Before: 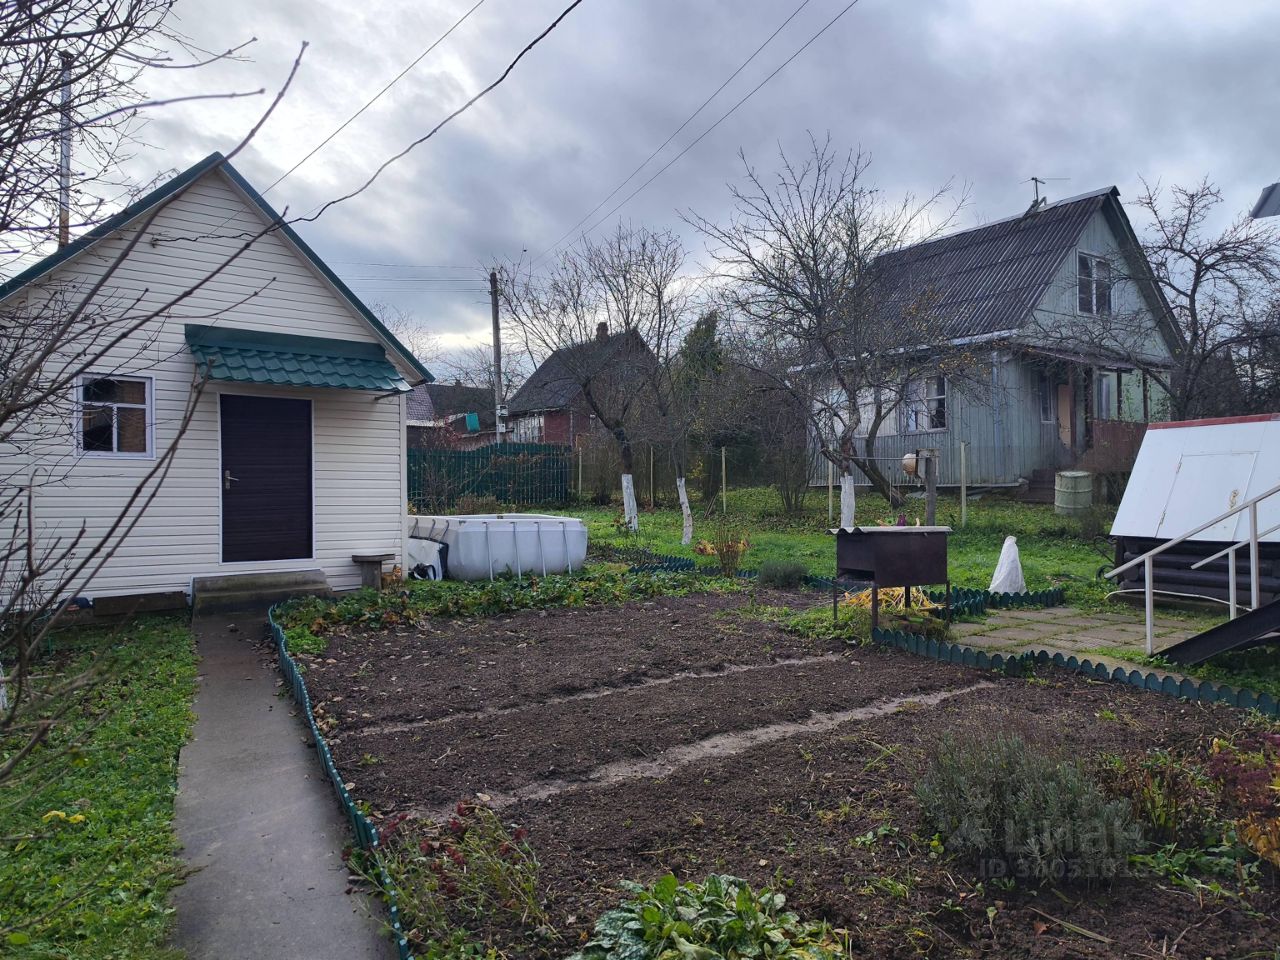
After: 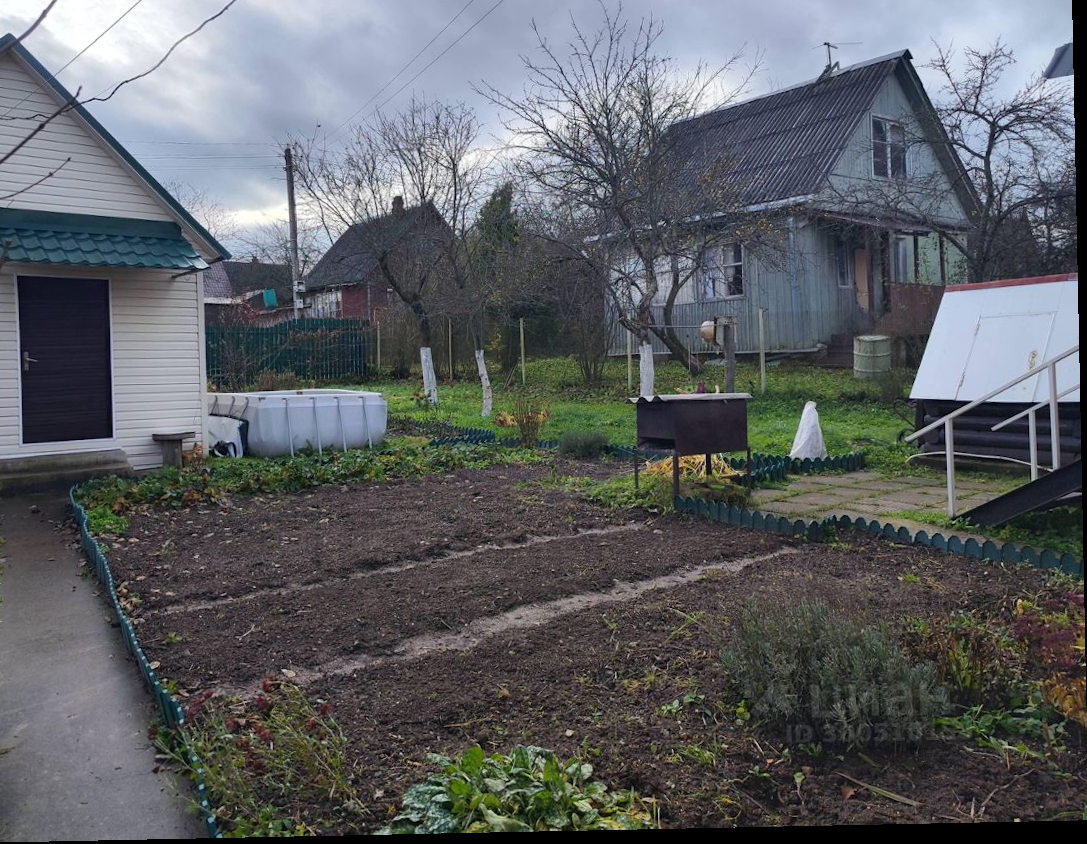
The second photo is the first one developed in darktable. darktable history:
crop: left 16.315%, top 14.246%
rotate and perspective: rotation -1.17°, automatic cropping off
